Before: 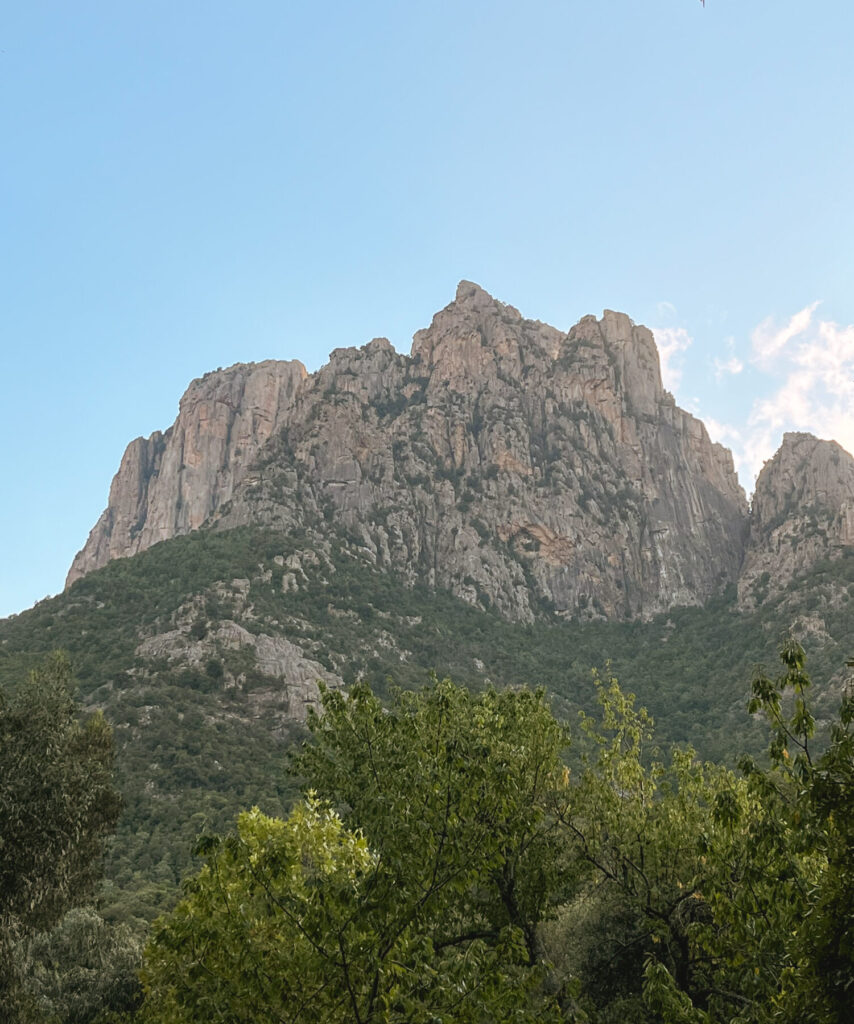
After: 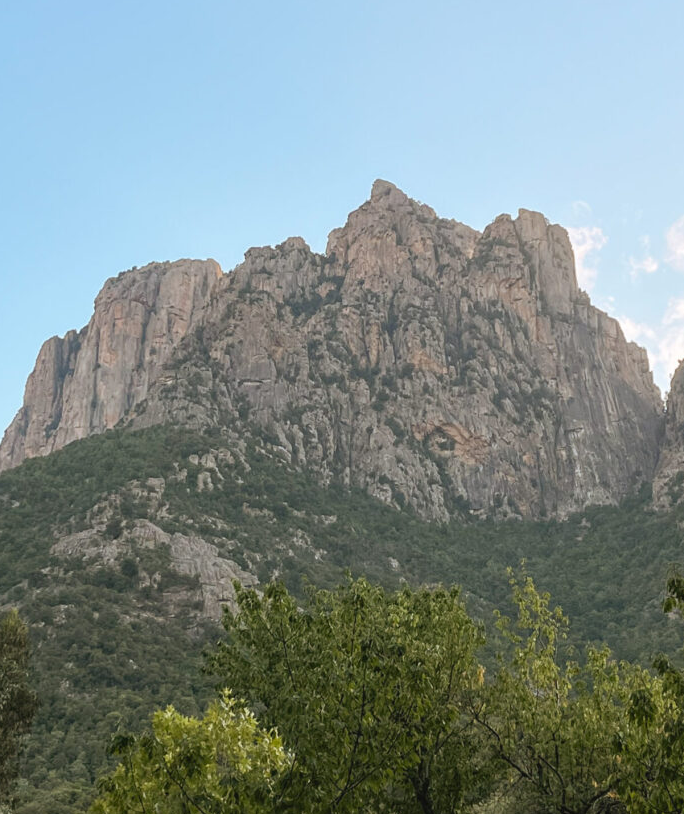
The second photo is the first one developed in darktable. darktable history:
crop and rotate: left 10.056%, top 9.871%, right 9.812%, bottom 10.599%
